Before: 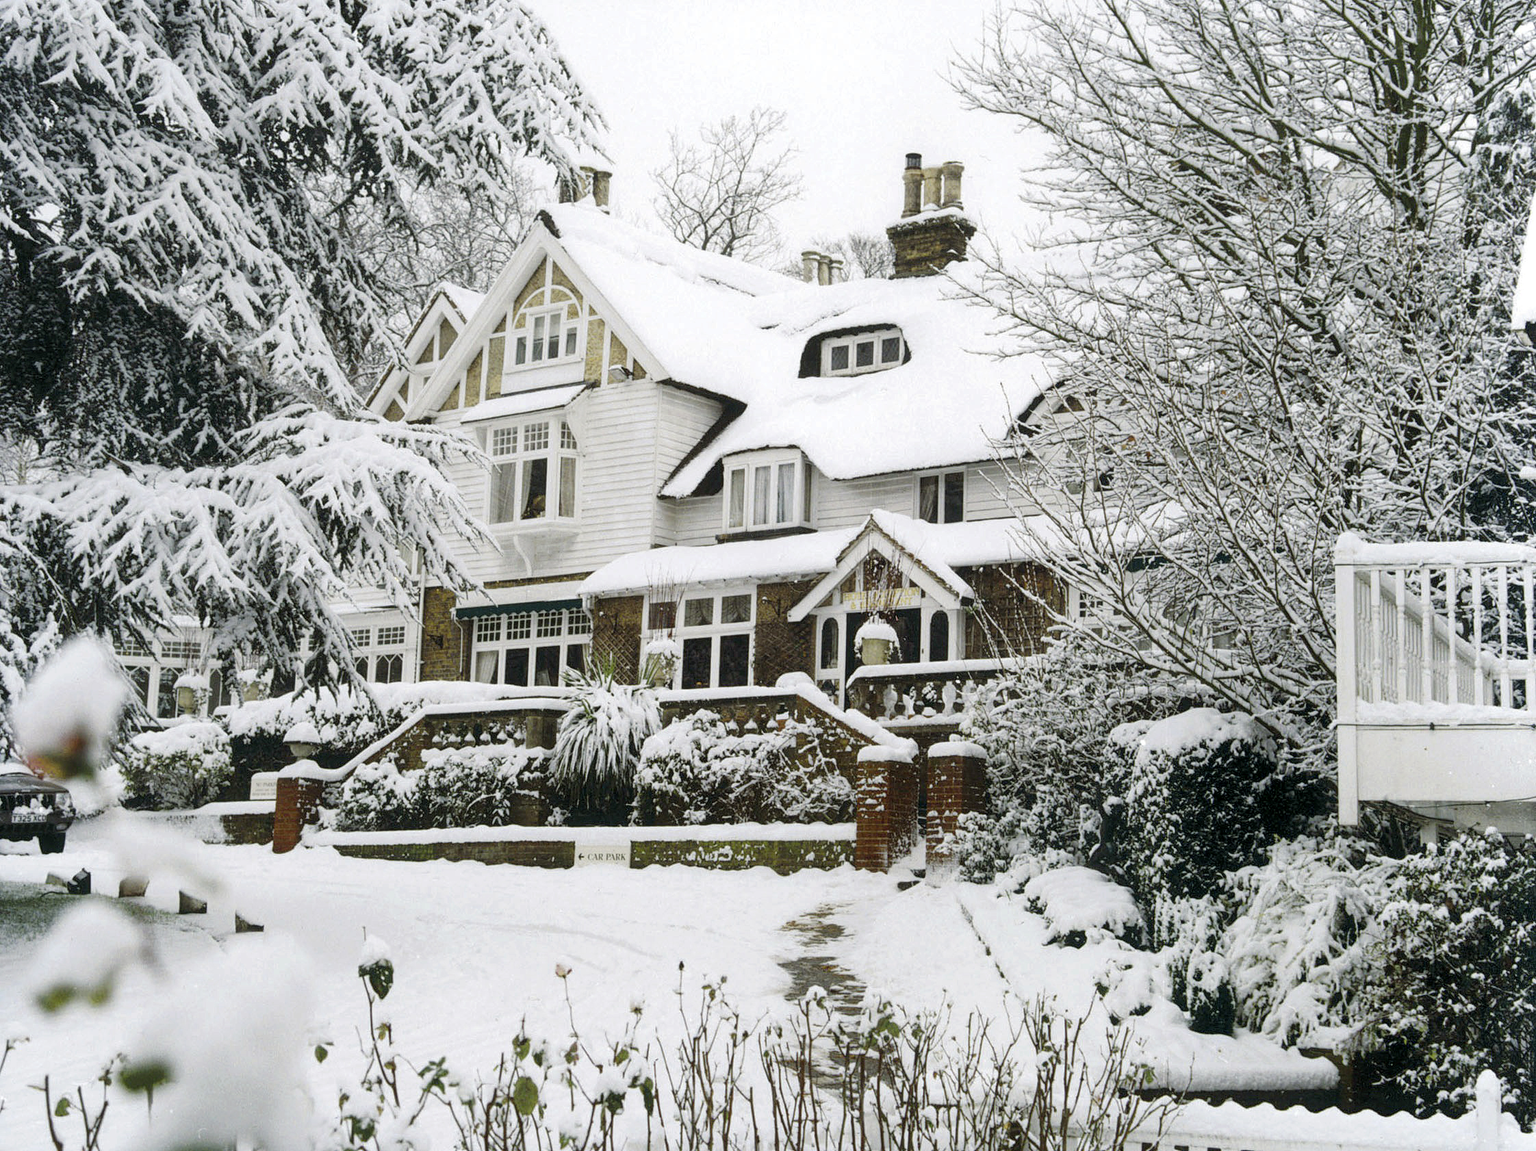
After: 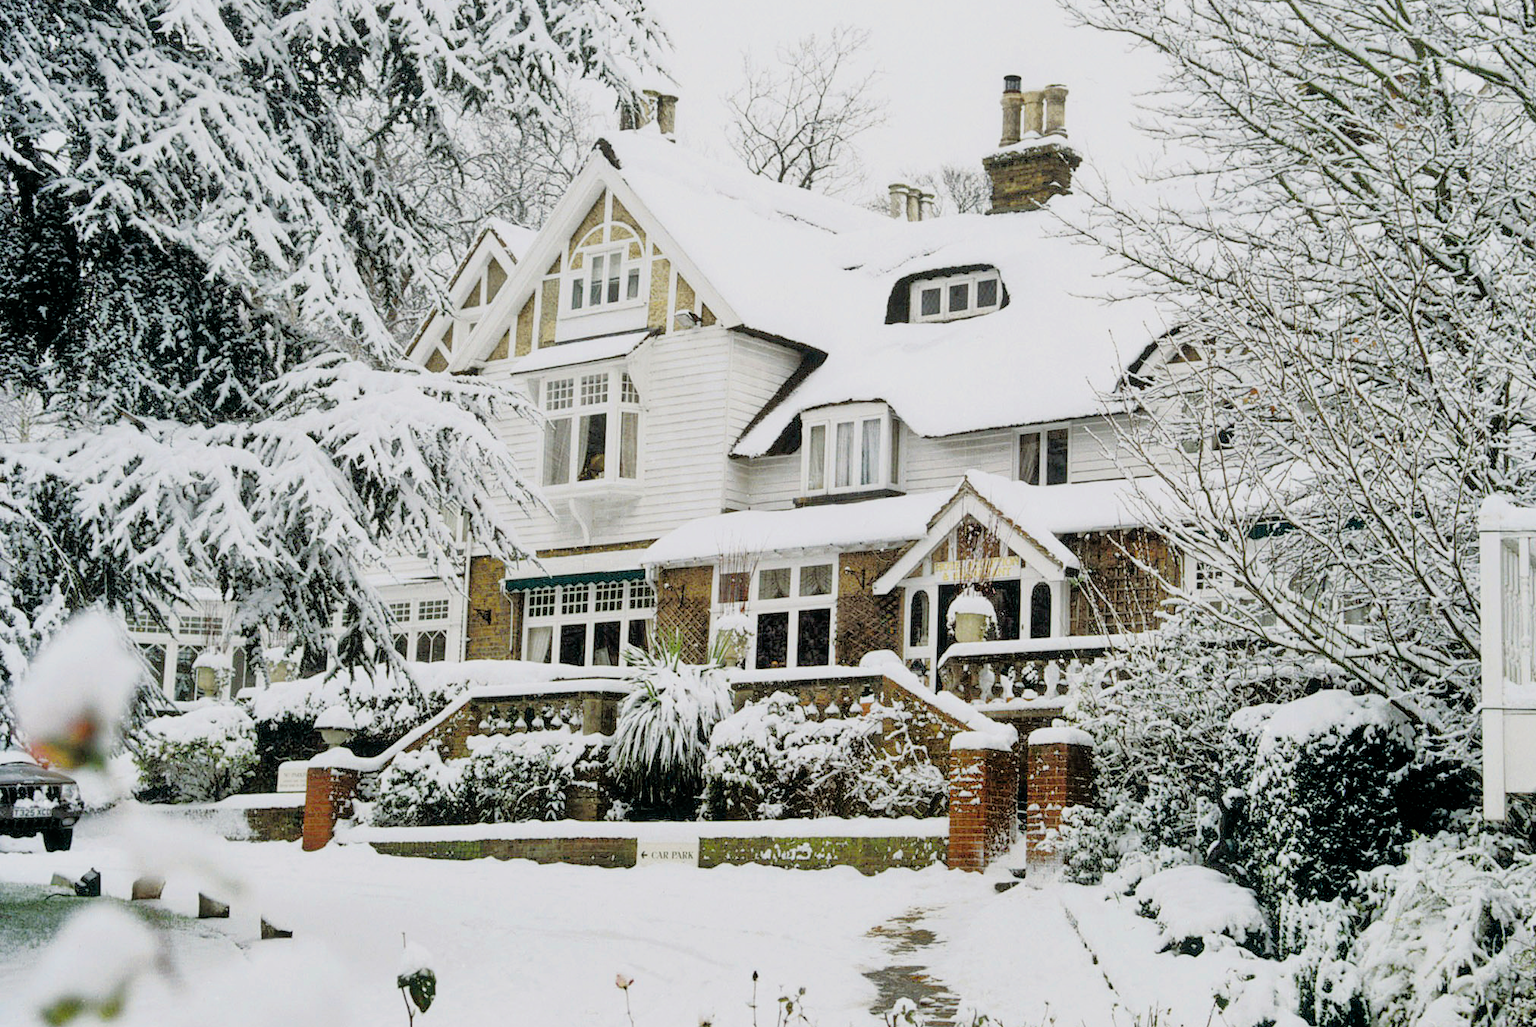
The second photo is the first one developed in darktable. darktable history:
filmic rgb: black relative exposure -11.88 EV, white relative exposure 5.43 EV, threshold 3 EV, hardness 4.49, latitude 50%, contrast 1.14, color science v5 (2021), contrast in shadows safe, contrast in highlights safe, enable highlight reconstruction true
crop: top 7.49%, right 9.717%, bottom 11.943%
tone equalizer: -7 EV 0.15 EV, -6 EV 0.6 EV, -5 EV 1.15 EV, -4 EV 1.33 EV, -3 EV 1.15 EV, -2 EV 0.6 EV, -1 EV 0.15 EV, mask exposure compensation -0.5 EV
